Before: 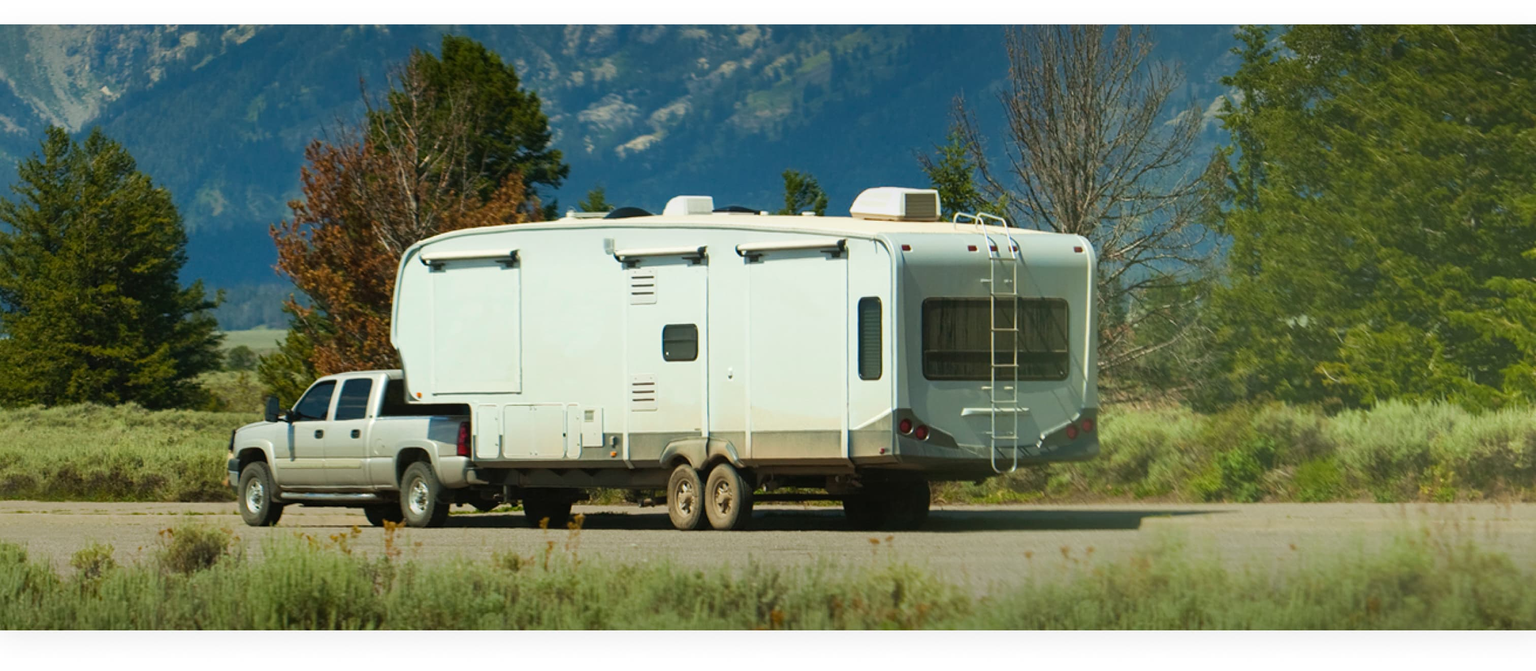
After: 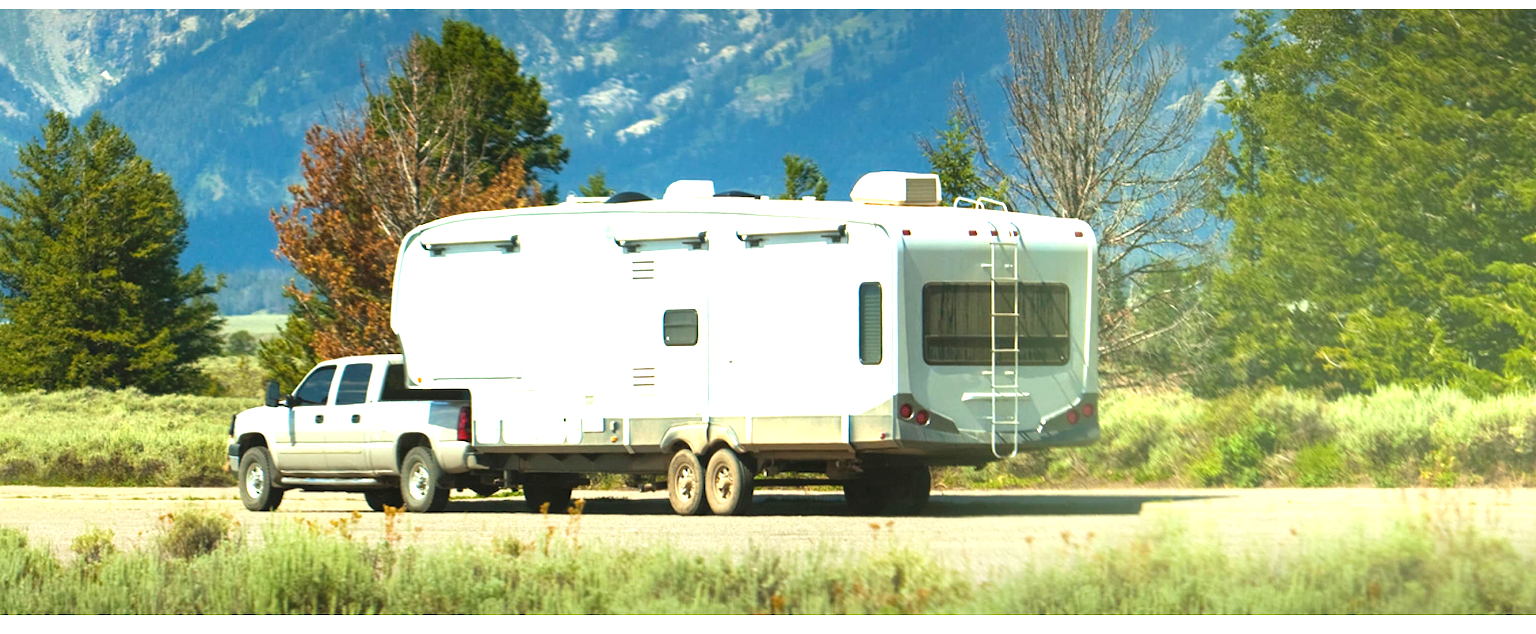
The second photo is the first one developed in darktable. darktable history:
crop and rotate: top 2.479%, bottom 3.018%
exposure: black level correction 0, exposure 1.45 EV, compensate exposure bias true, compensate highlight preservation false
